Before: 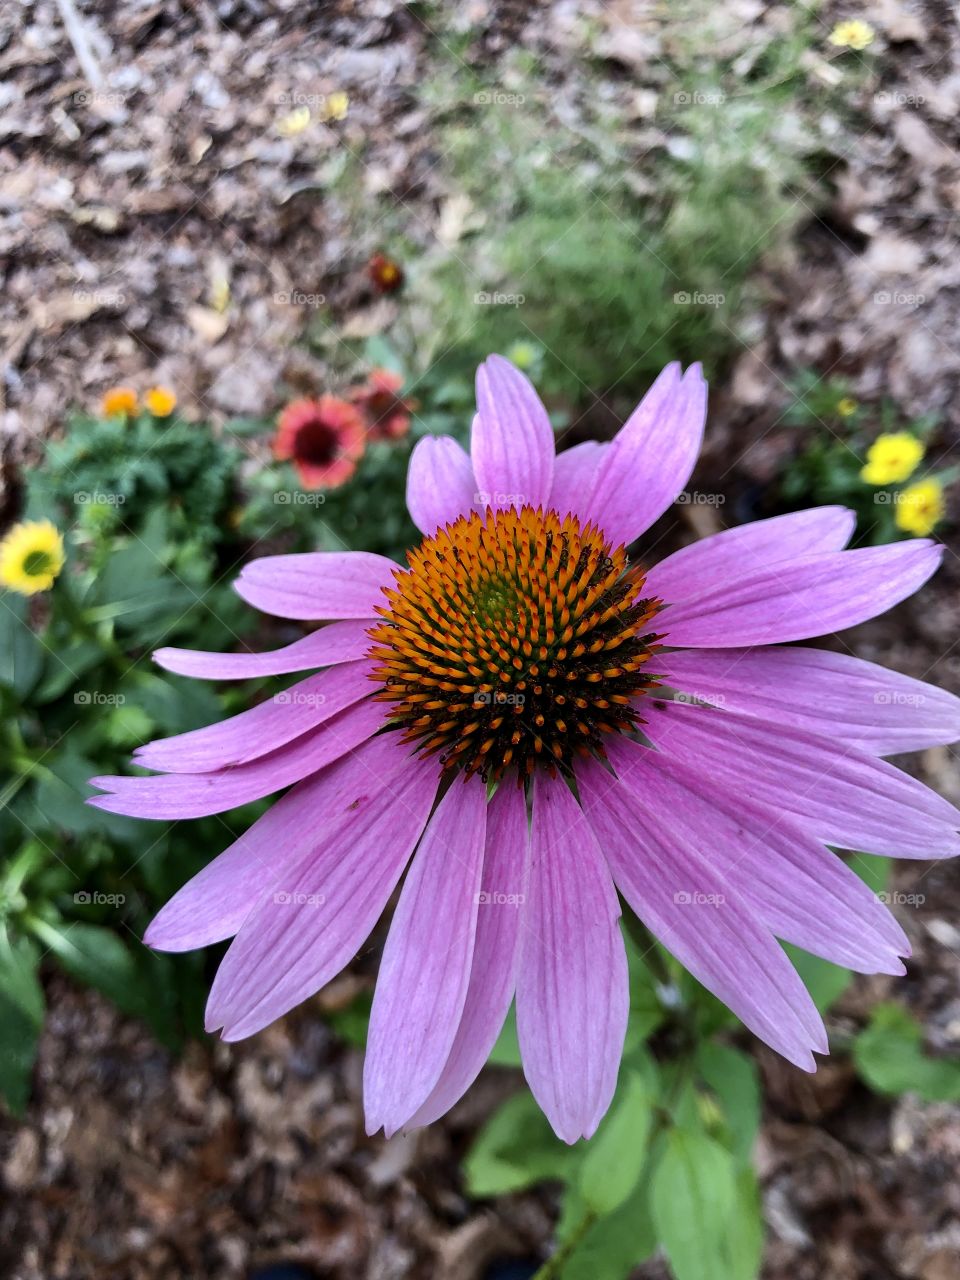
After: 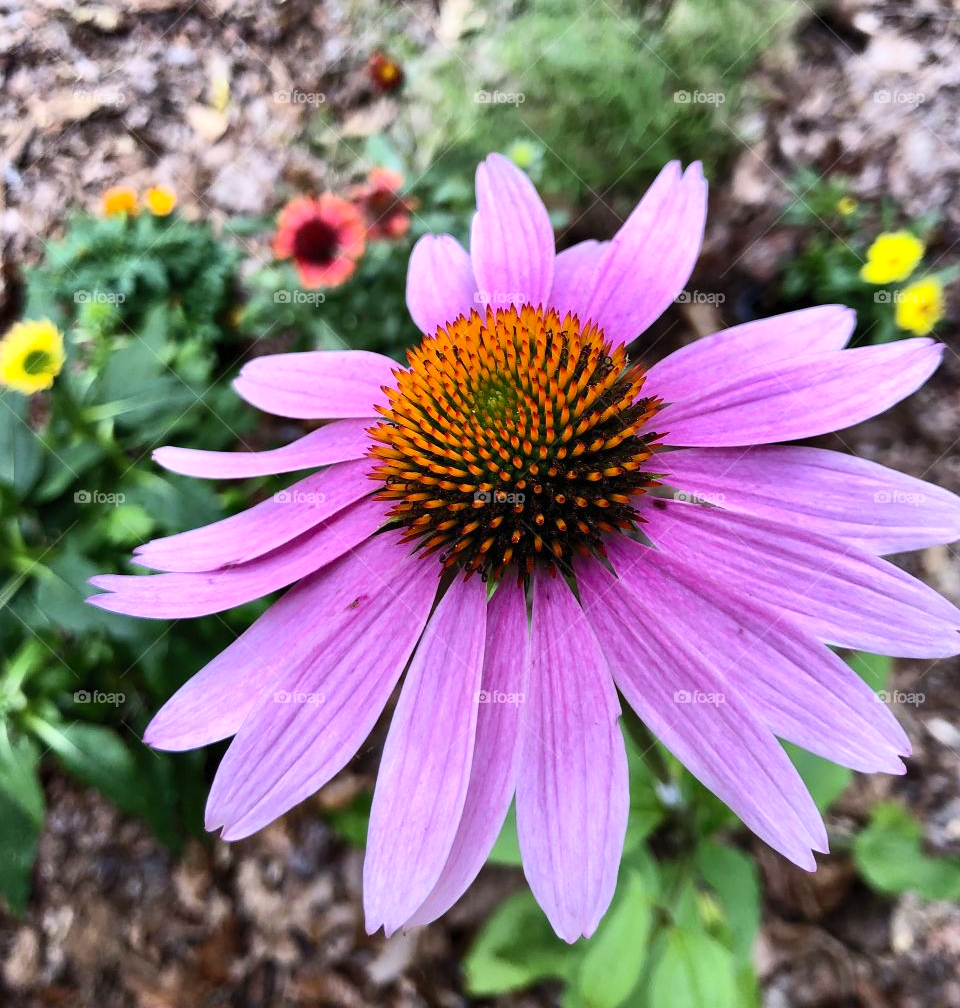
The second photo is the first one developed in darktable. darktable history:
crop and rotate: top 15.744%, bottom 5.437%
contrast brightness saturation: contrast 0.201, brightness 0.166, saturation 0.22
shadows and highlights: shadows 13.85, white point adjustment 1.1, highlights -2.09, soften with gaussian
